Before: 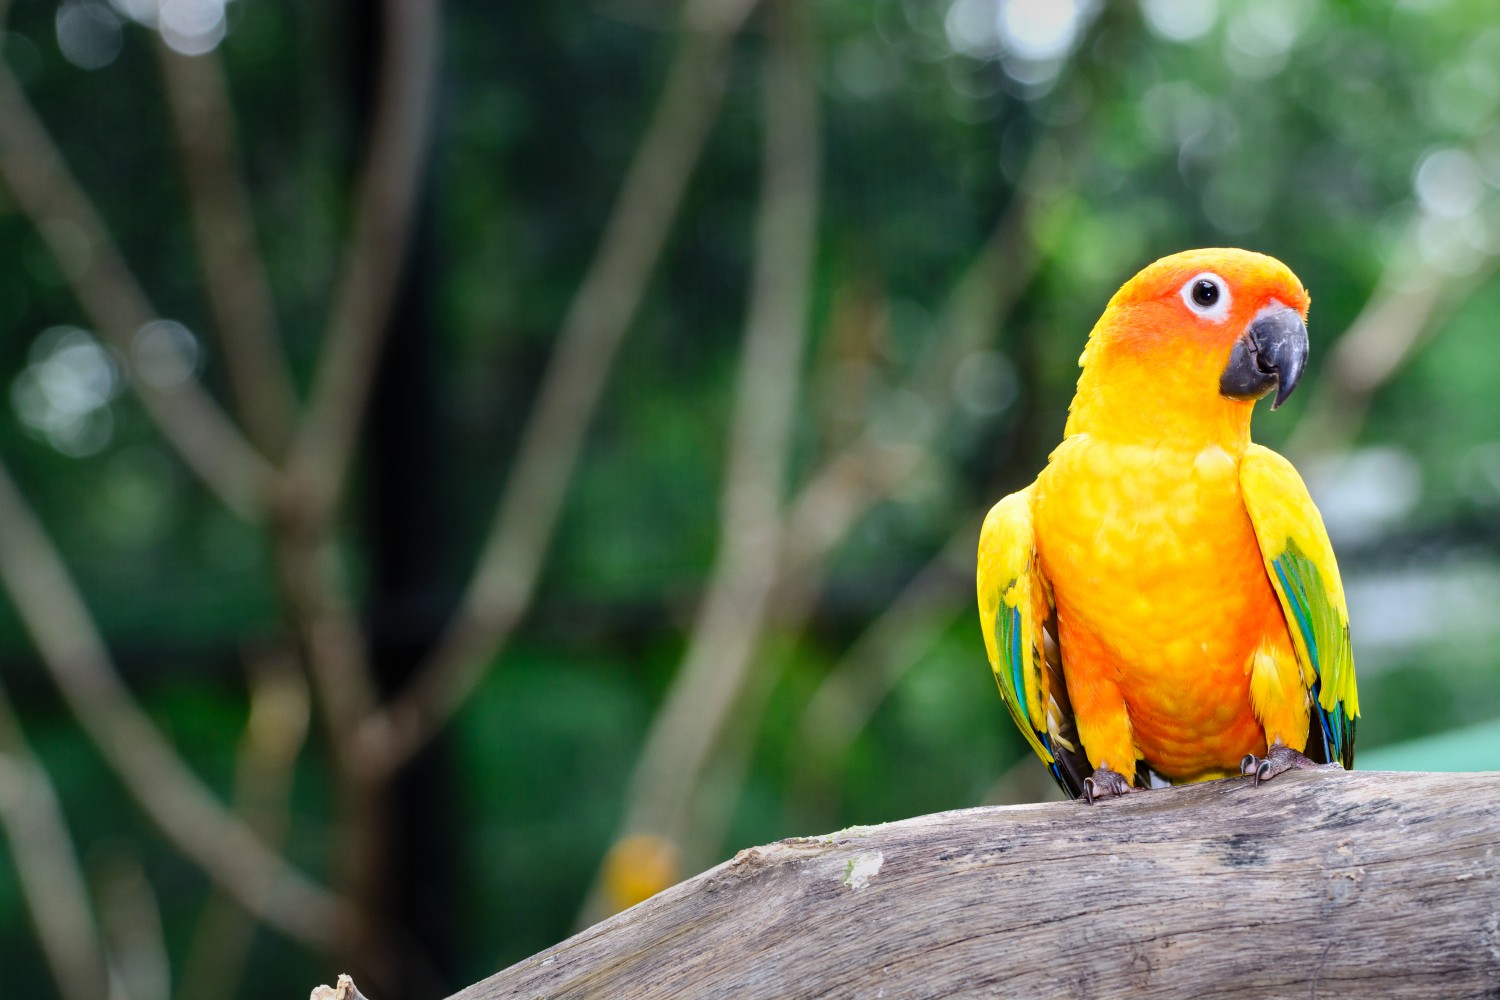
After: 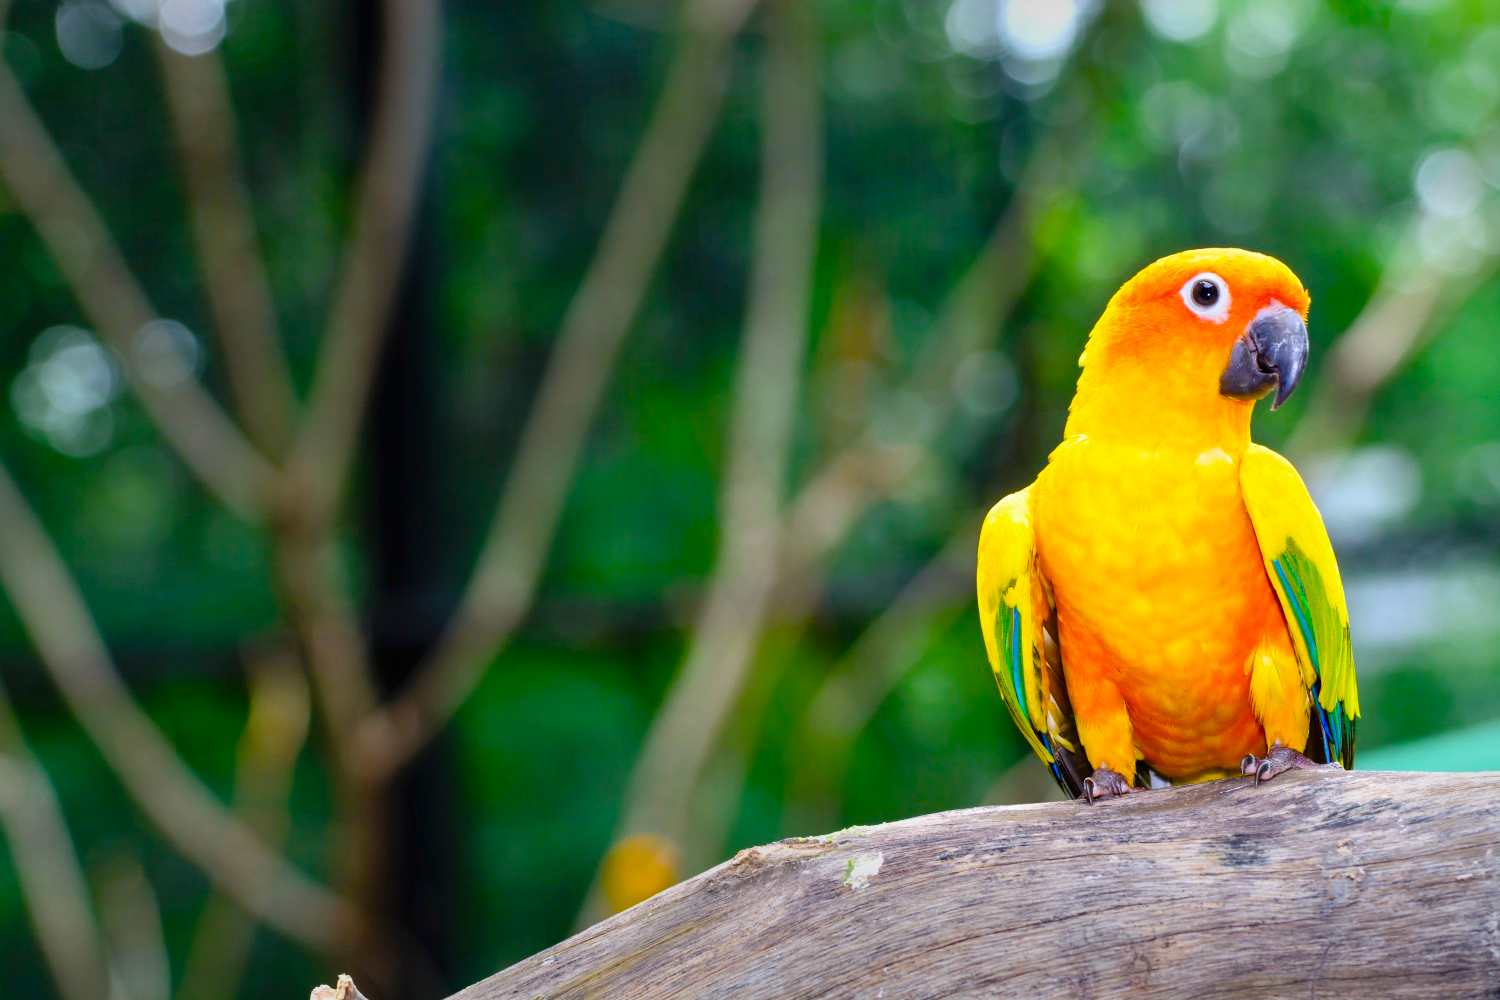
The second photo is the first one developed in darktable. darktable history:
color balance rgb: linear chroma grading › global chroma 15%, perceptual saturation grading › global saturation 30%
rgb curve: curves: ch0 [(0, 0) (0.053, 0.068) (0.122, 0.128) (1, 1)]
